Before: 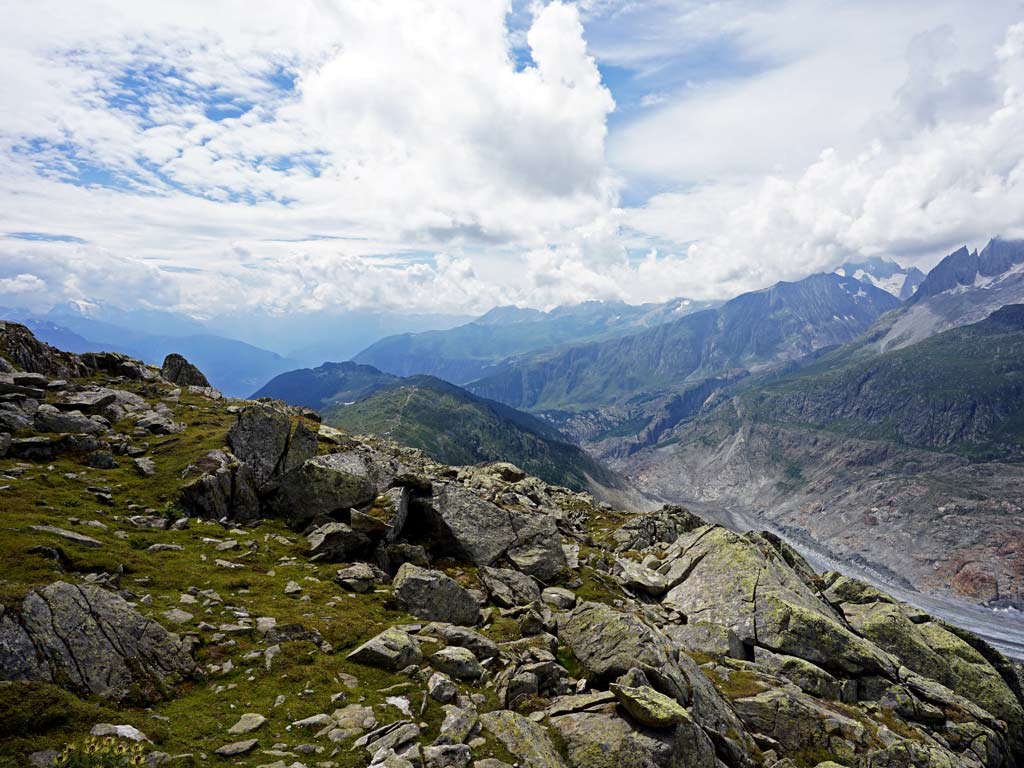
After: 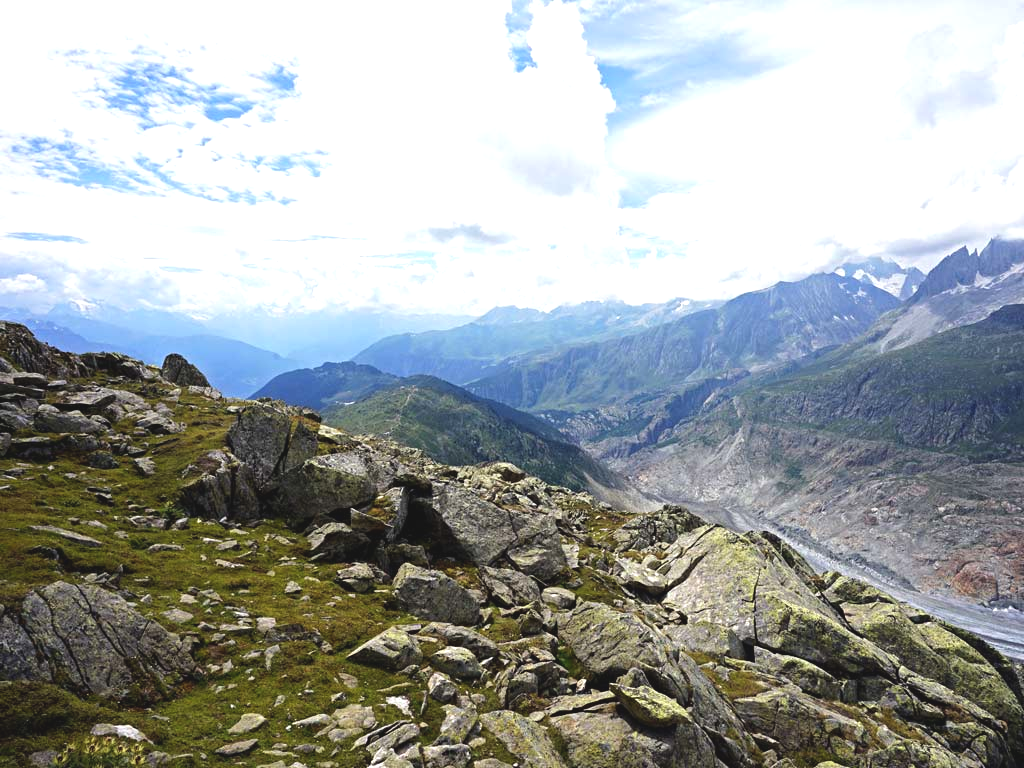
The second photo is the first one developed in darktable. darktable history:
exposure: black level correction -0.005, exposure 0.626 EV, compensate highlight preservation false
